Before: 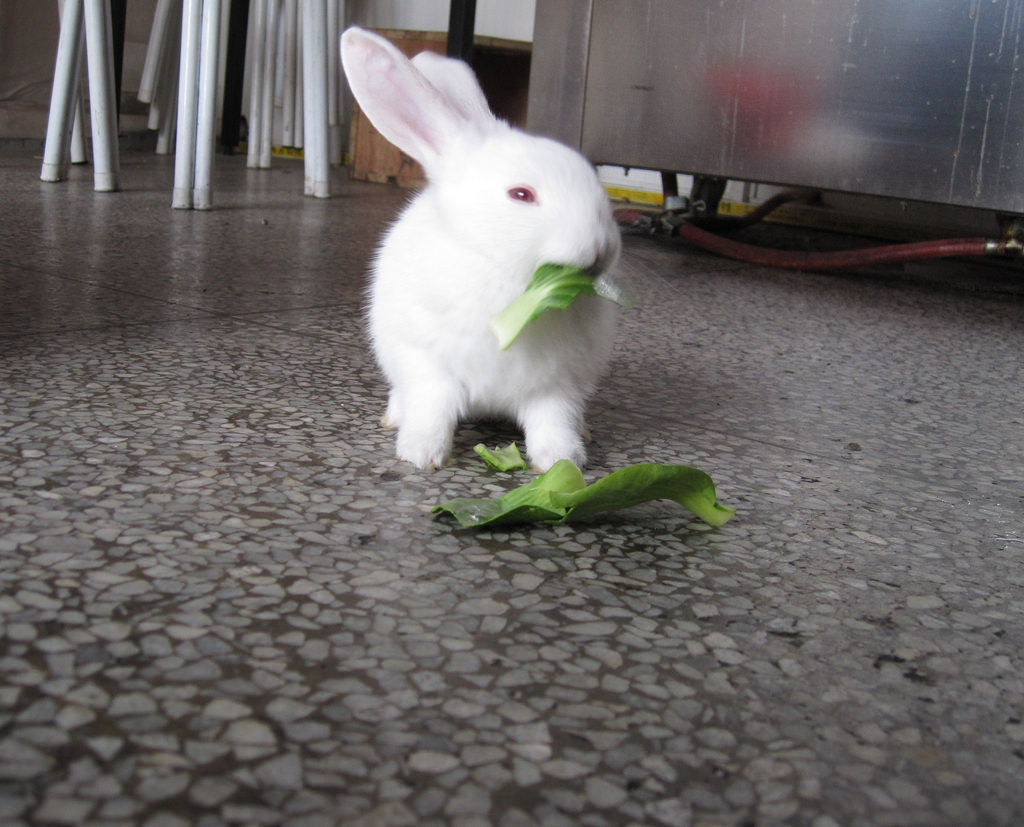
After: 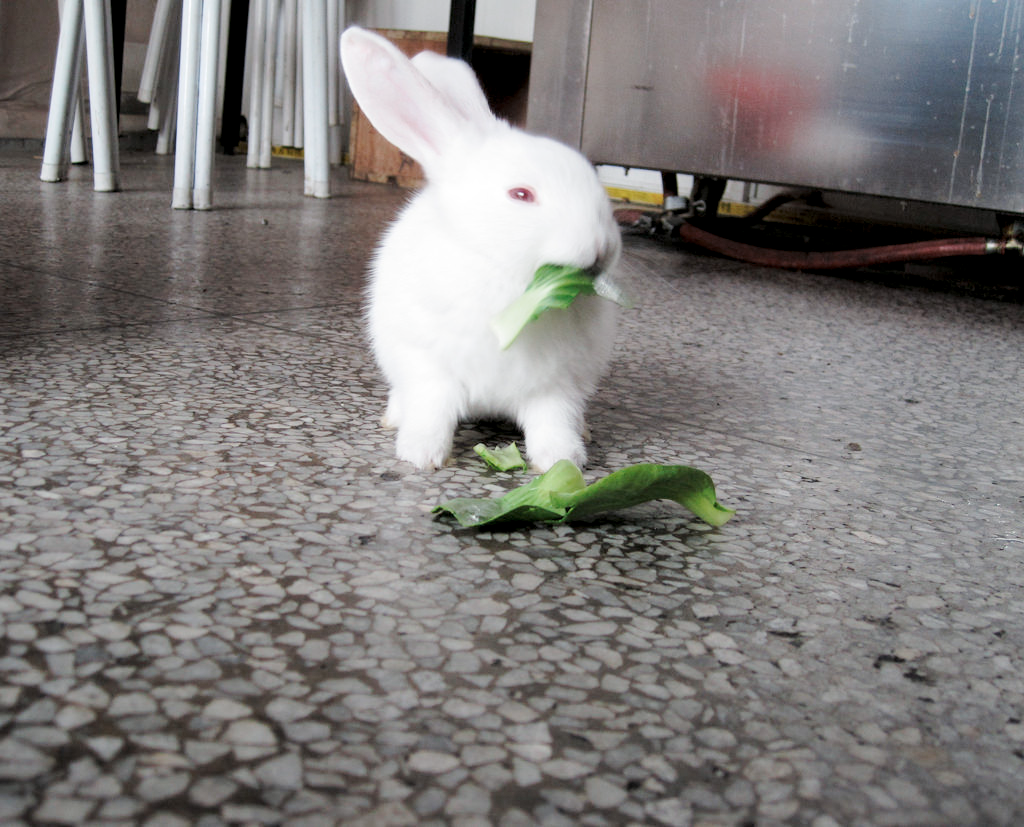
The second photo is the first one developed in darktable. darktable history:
tone curve: curves: ch0 [(0, 0) (0.003, 0.003) (0.011, 0.014) (0.025, 0.031) (0.044, 0.055) (0.069, 0.086) (0.1, 0.124) (0.136, 0.168) (0.177, 0.22) (0.224, 0.278) (0.277, 0.344) (0.335, 0.426) (0.399, 0.515) (0.468, 0.597) (0.543, 0.672) (0.623, 0.746) (0.709, 0.815) (0.801, 0.881) (0.898, 0.939) (1, 1)], preserve colors none
color look up table: target L [61.78, 42.8, 31.91, 100, 80.69, 61.46, 57.56, 50.79, 42.93, 44.91, 37.06, 26.64, 71.04, 58.9, 50.92, 49, 35.24, 25.32, 23.83, 8.1, 62.04, 47.07, 42.45, 26.98, 0 ×25], target a [-14.55, -28.26, -6.985, -0.001, 0.155, 20.01, 18.49, 34.58, -0.215, 42.44, 42.16, 12.09, -0.905, -0.454, 3.547, 41.11, -0.814, 18.34, 2.397, -0.042, -27.69, -25.74, -6.425, -0.549, 0 ×25], target b [43.59, 21.98, 15.91, 0.014, 0.748, 50.62, 12.64, 38.85, 0.069, 14.53, 21.59, 12.8, 0.042, -0.648, -18.36, -9.378, -32.7, -11.09, -32.78, 0.011, -4.415, -21.5, -19.85, -0.466, 0 ×25], num patches 24
